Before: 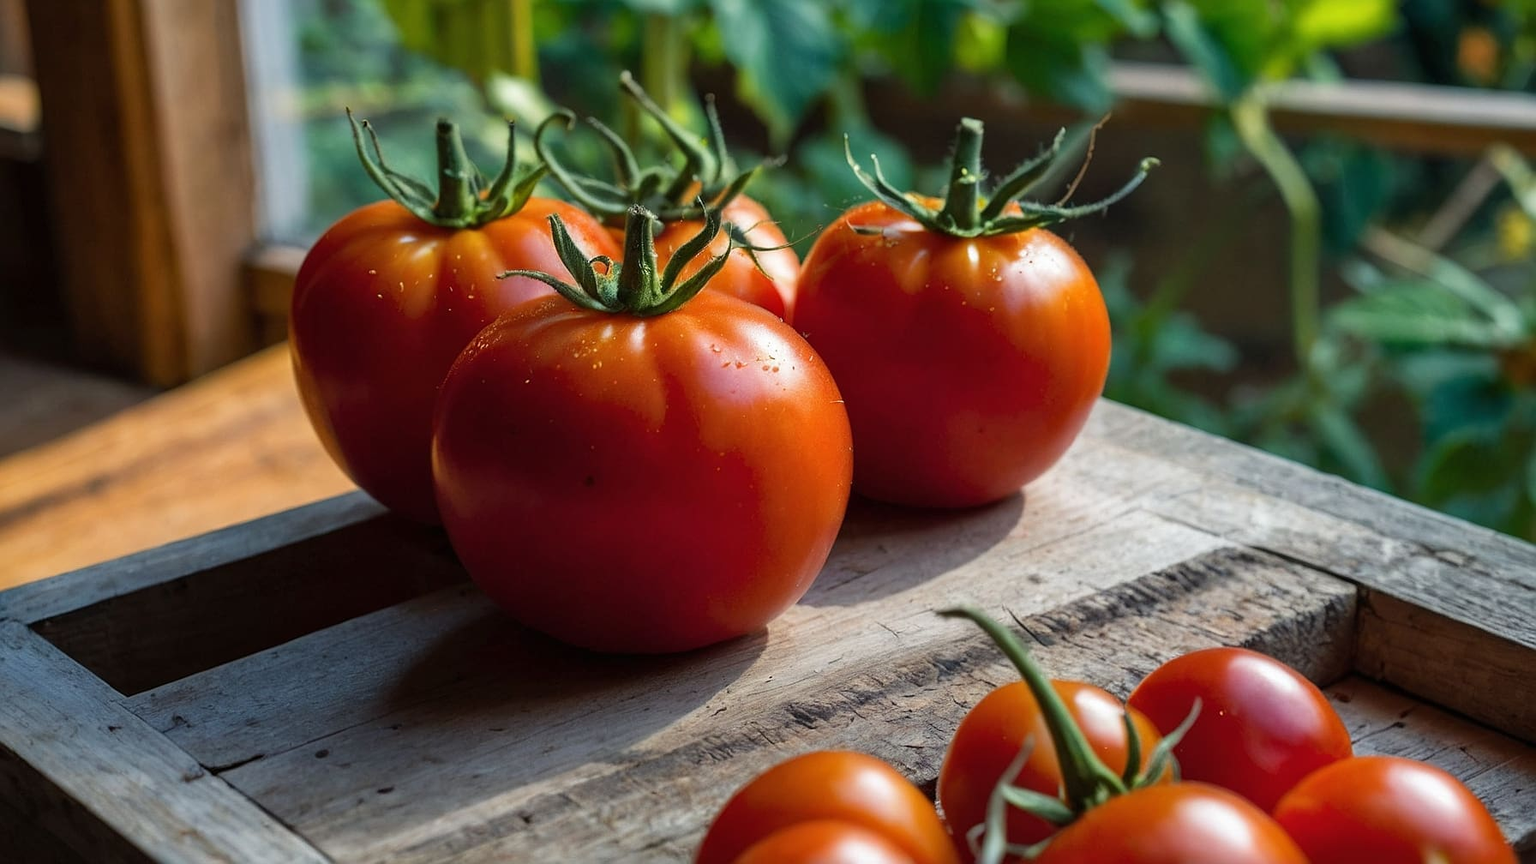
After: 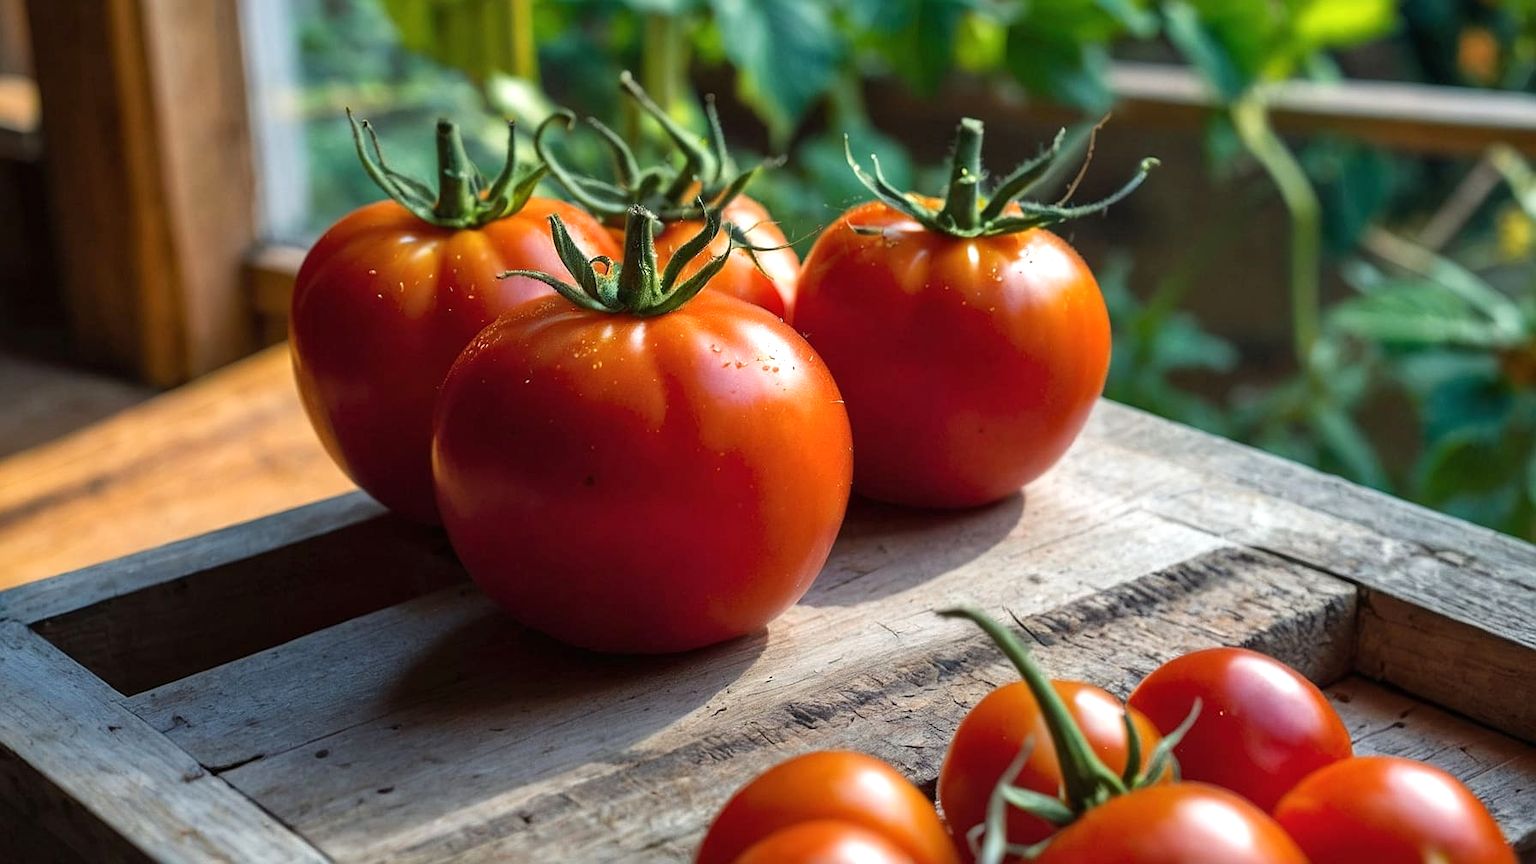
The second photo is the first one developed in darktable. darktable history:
exposure: exposure 0.372 EV, compensate exposure bias true, compensate highlight preservation false
